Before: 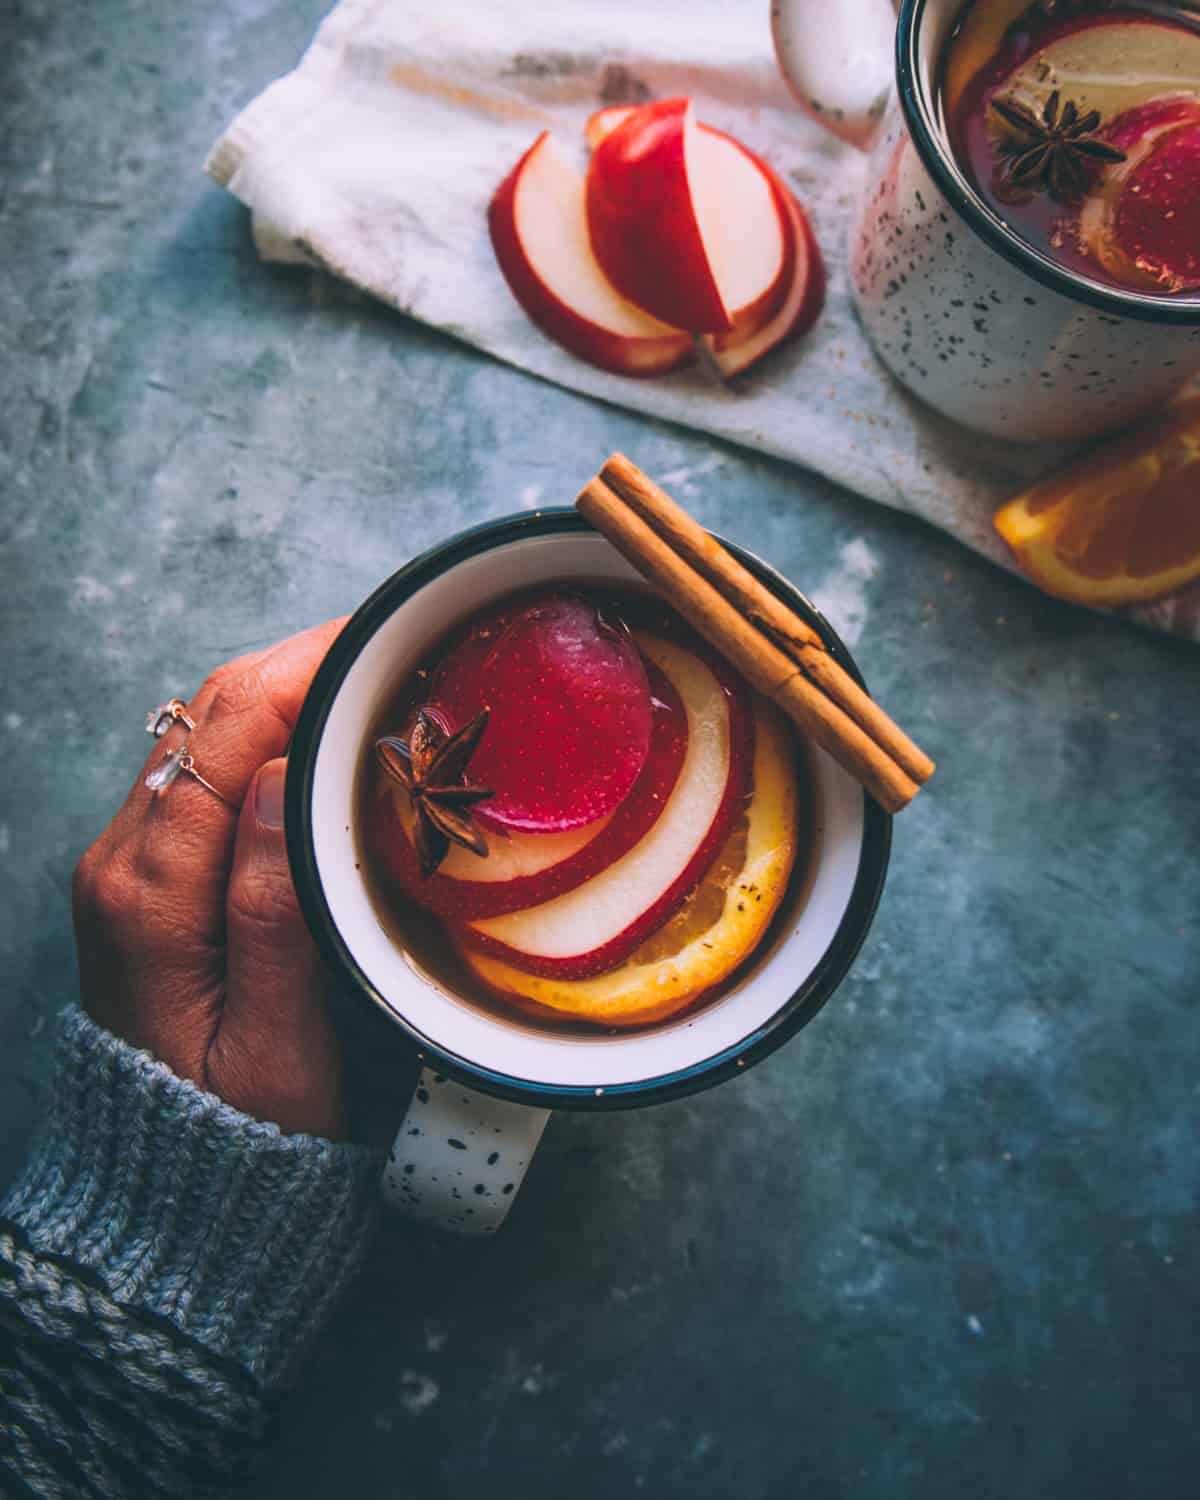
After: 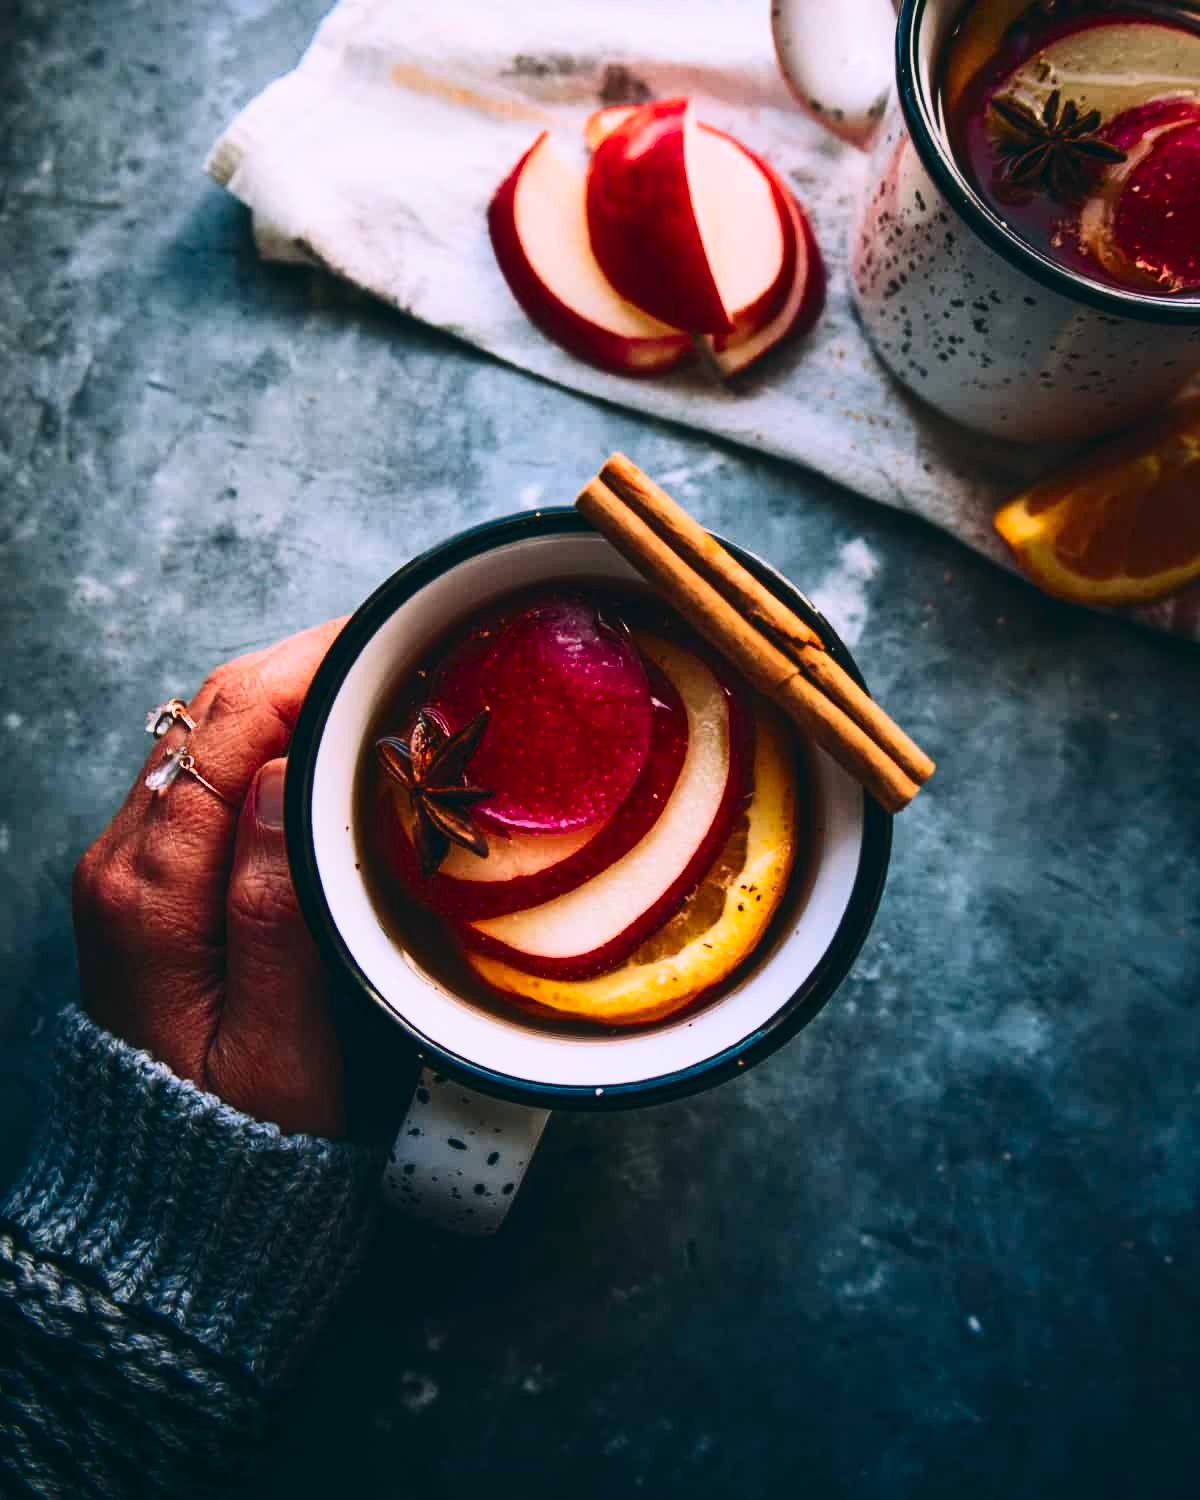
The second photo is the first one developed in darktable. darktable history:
contrast brightness saturation: contrast 0.302, brightness -0.066, saturation 0.172
